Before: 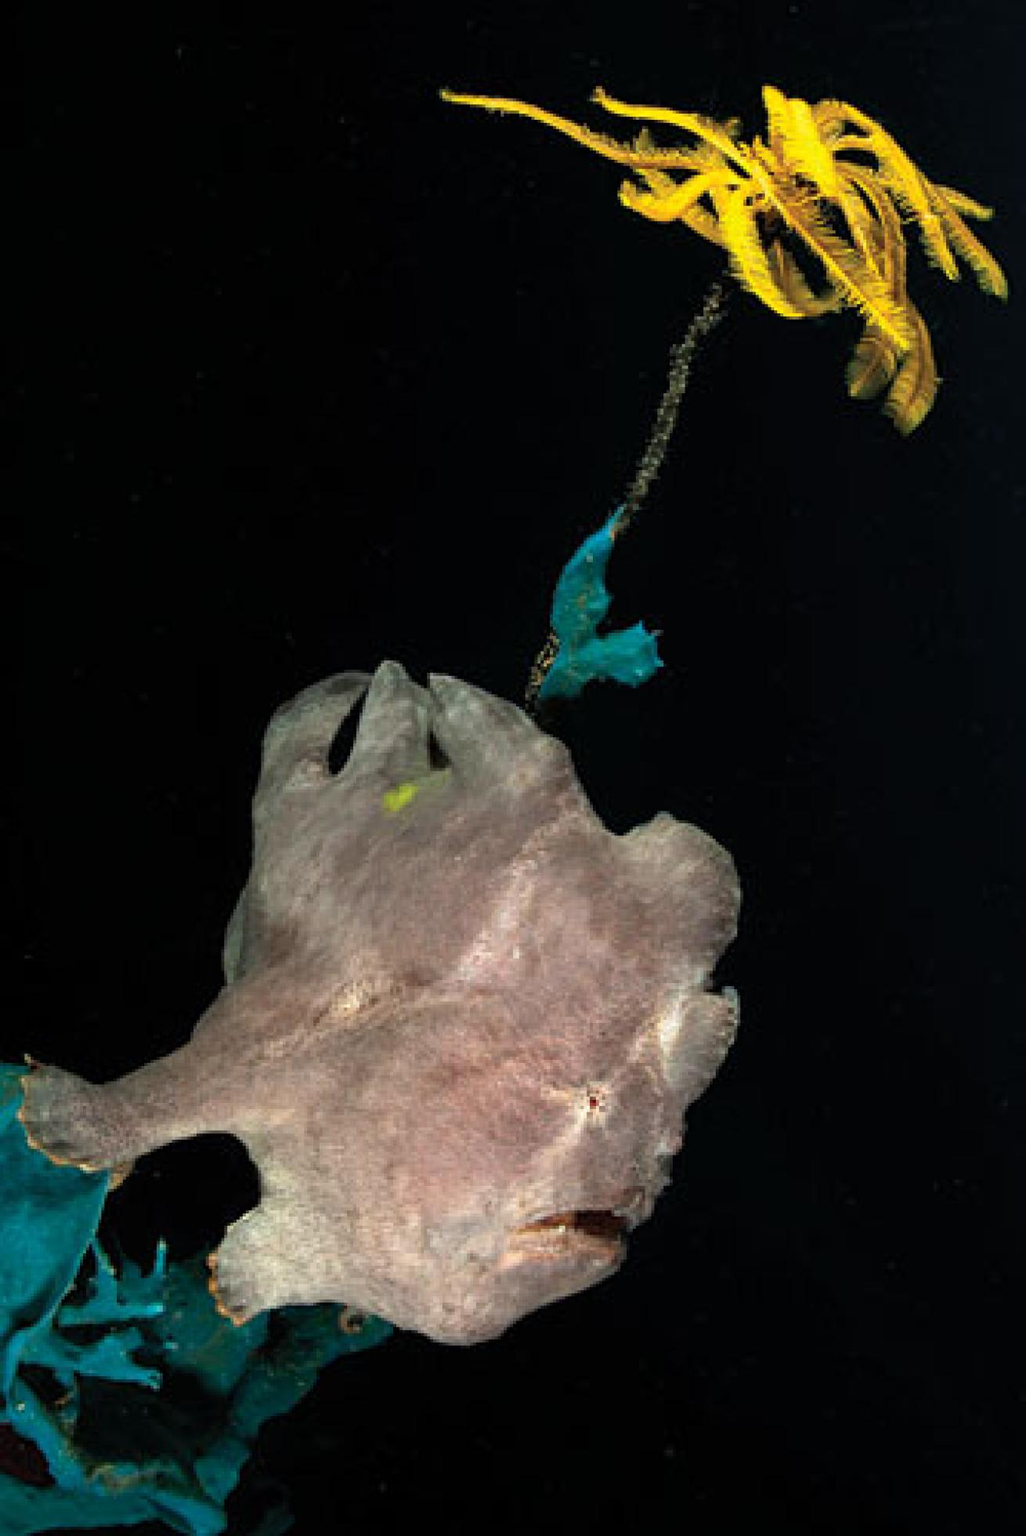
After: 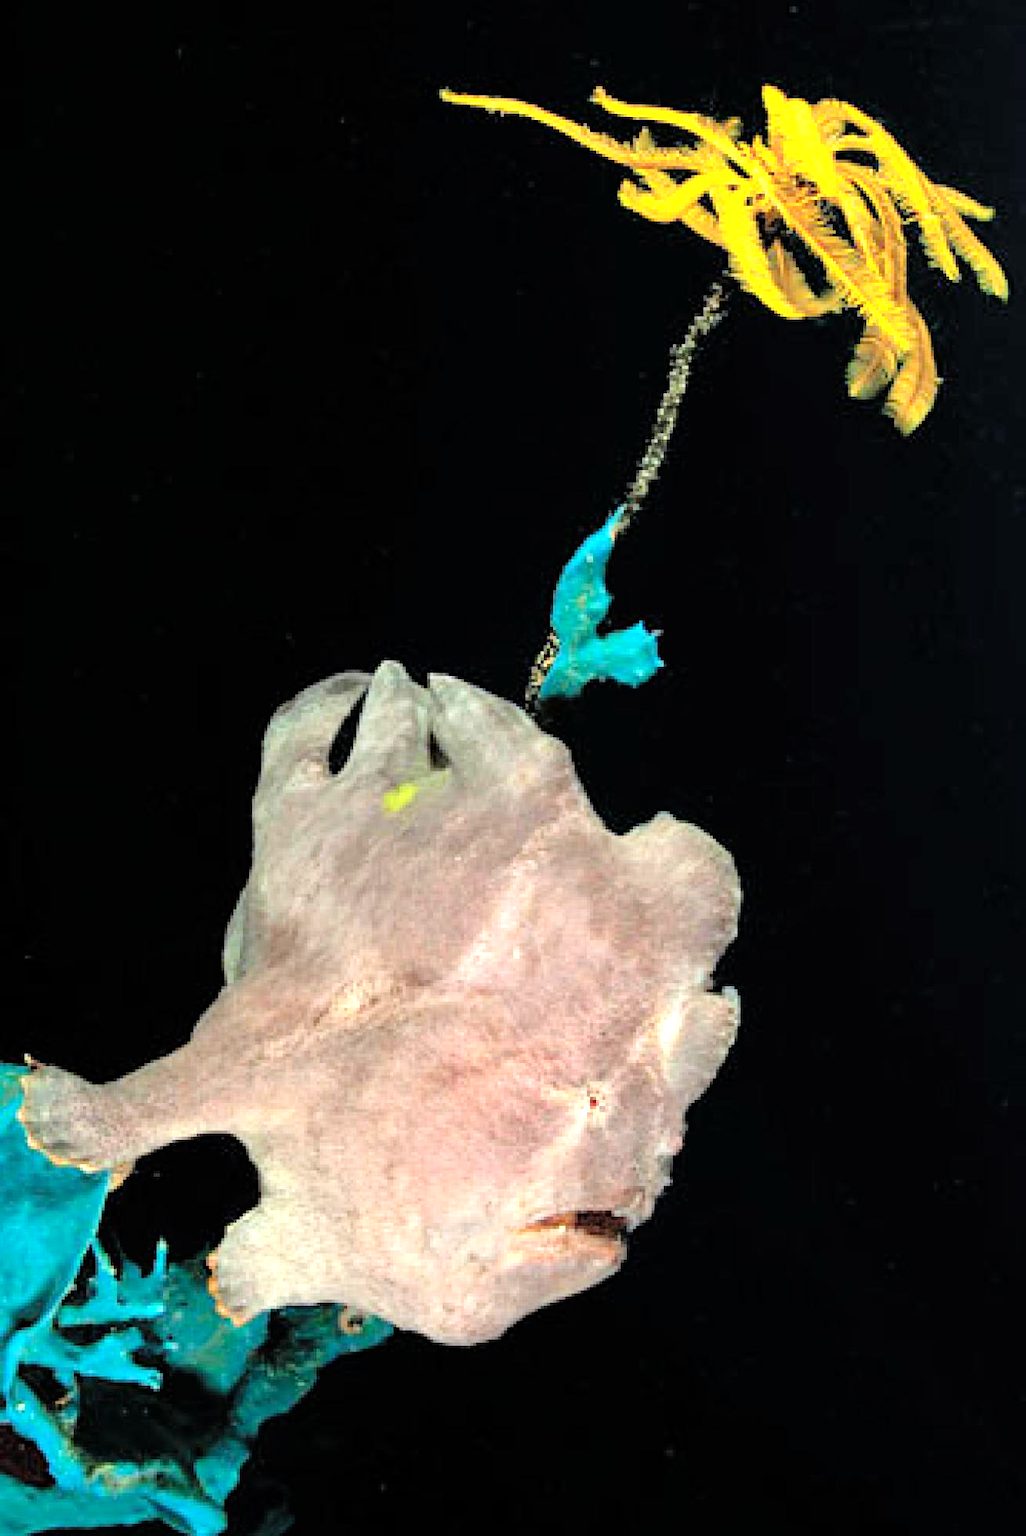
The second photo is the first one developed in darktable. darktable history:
tone equalizer: -7 EV 0.15 EV, -6 EV 0.6 EV, -5 EV 1.15 EV, -4 EV 1.33 EV, -3 EV 1.15 EV, -2 EV 0.6 EV, -1 EV 0.15 EV, mask exposure compensation -0.5 EV
tone curve: curves: ch0 [(0, 0) (0.004, 0.001) (0.133, 0.112) (0.325, 0.362) (0.832, 0.893) (1, 1)], color space Lab, linked channels, preserve colors none
exposure: black level correction 0, exposure 0.7 EV, compensate exposure bias true, compensate highlight preservation false
